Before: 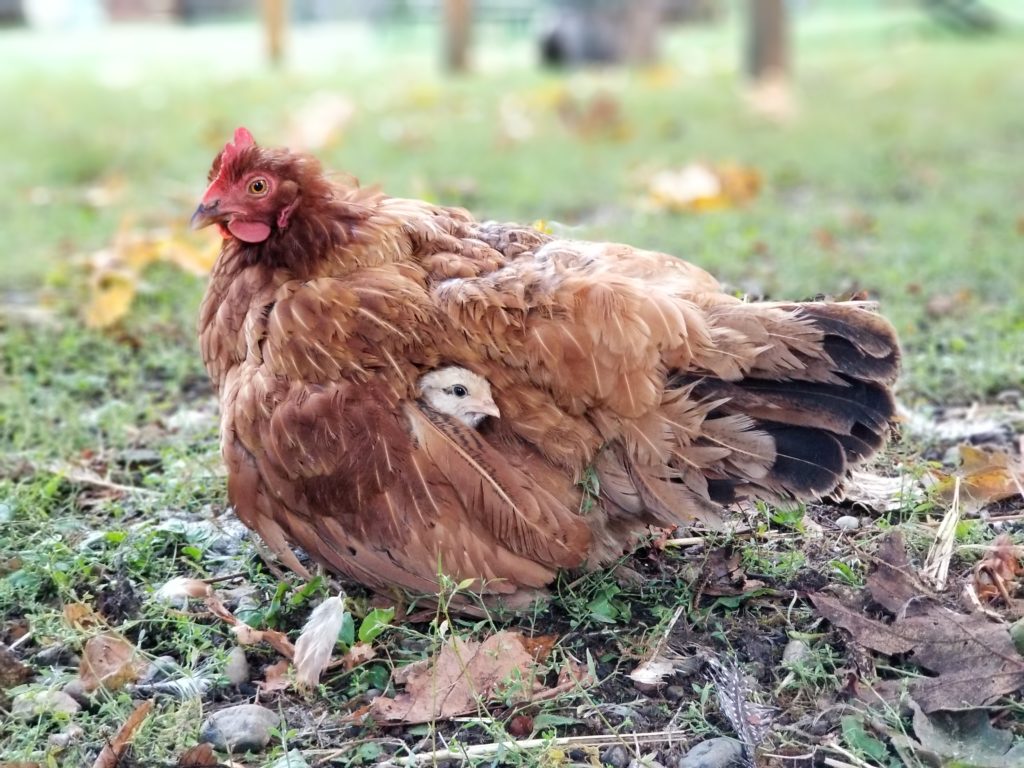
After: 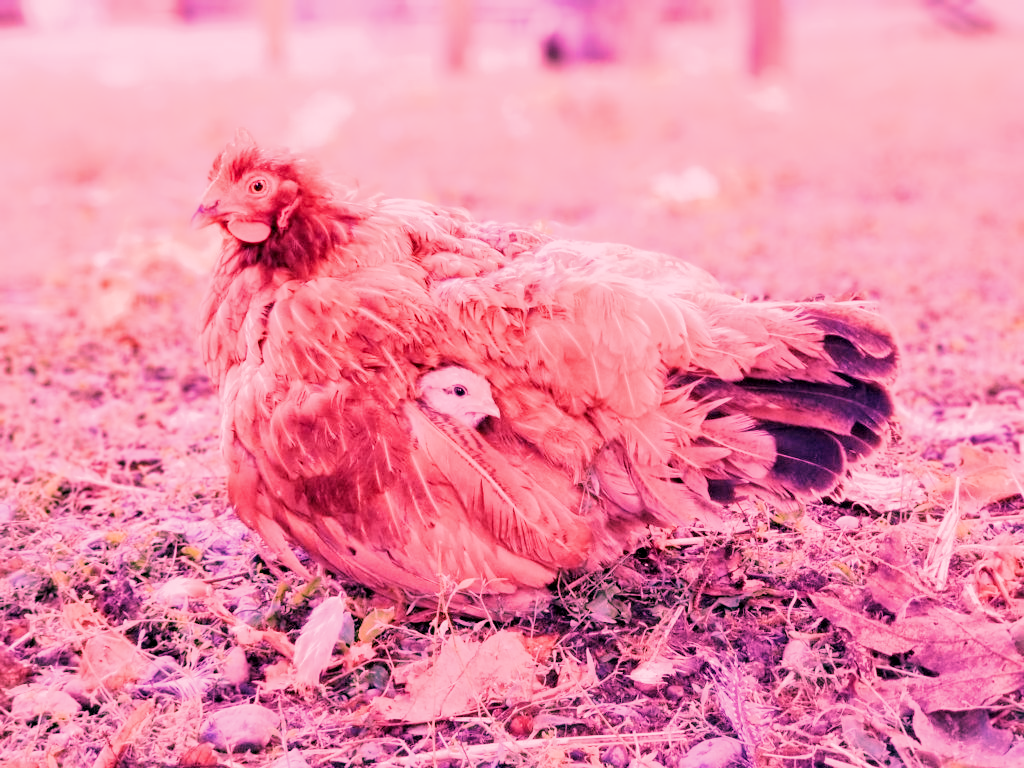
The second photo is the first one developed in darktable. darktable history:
white balance: red 2.672, blue 1.347
filmic rgb "scene-referred default": black relative exposure -7.65 EV, white relative exposure 4.56 EV, hardness 3.61
color balance: mode lift, gamma, gain (sRGB)
color calibration: illuminant custom, x 0.39, y 0.405, temperature 3927.1 K
local contrast: highlights 100%, shadows 100%, detail 120%, midtone range 0.2
color zones: curves: ch0 [(0, 0.613) (0.01, 0.613) (0.245, 0.448) (0.498, 0.529) (0.642, 0.665) (0.879, 0.777) (0.99, 0.613)]; ch1 [(0.198, 0.374) (0.75, 0.5)], mix -121.96%
color balance rgb "1": shadows lift › hue 87.51°, highlights gain › chroma 4.8%, highlights gain › hue 63.14°, global offset › chroma 0.06%, global offset › hue 102.71°, linear chroma grading › global chroma 0.5%
